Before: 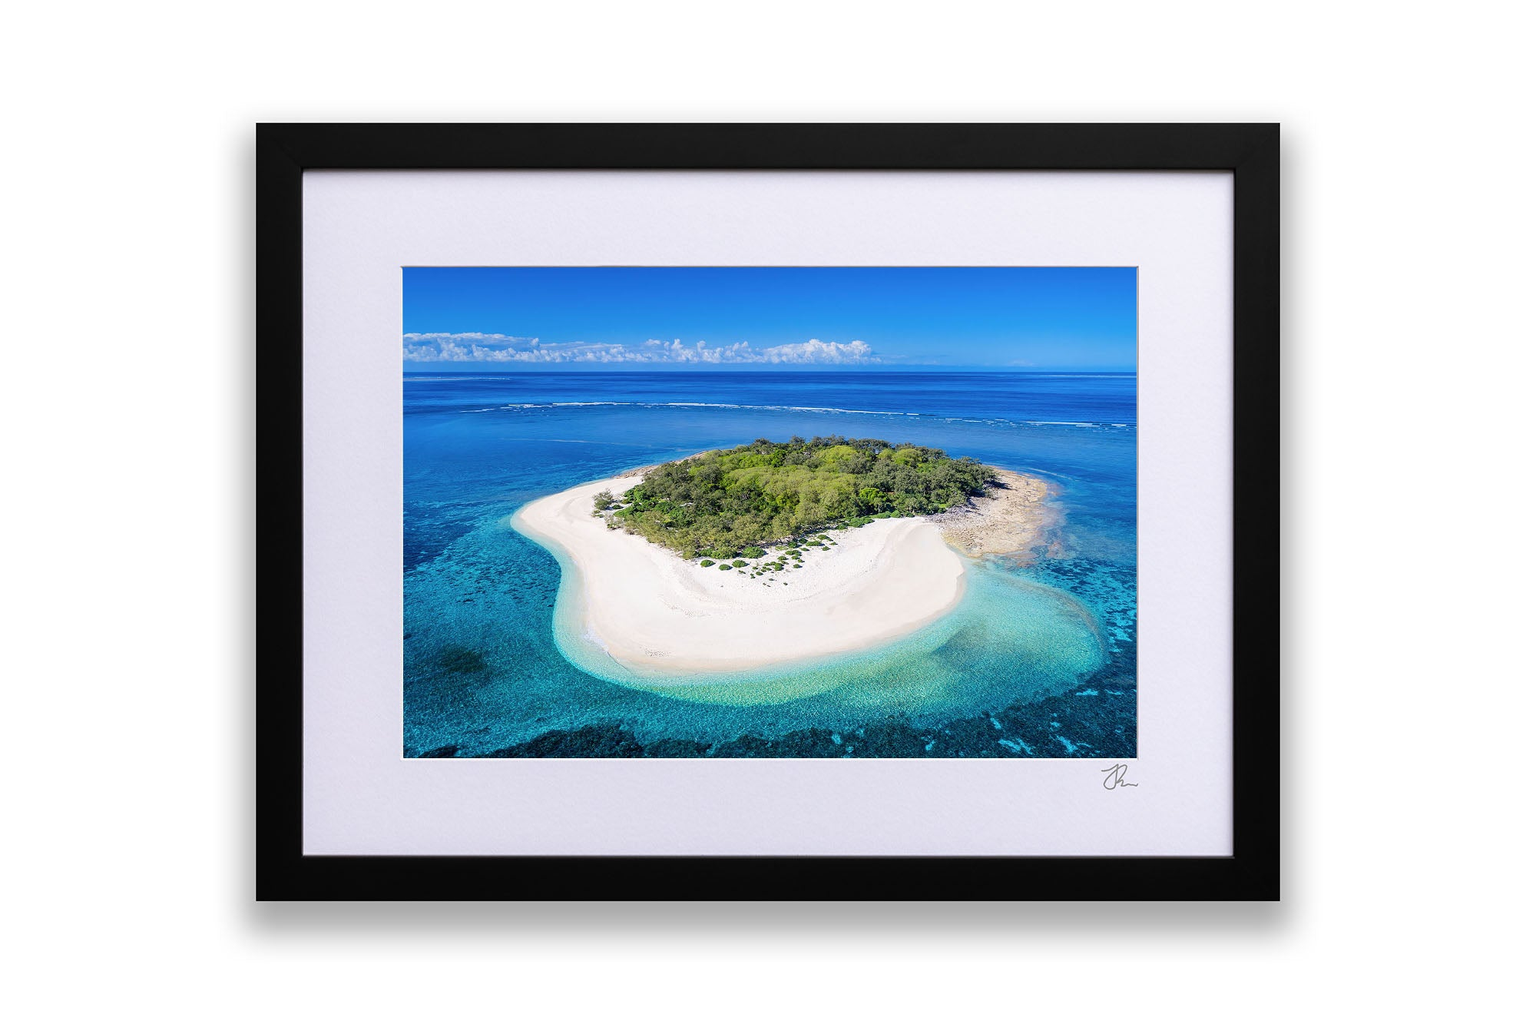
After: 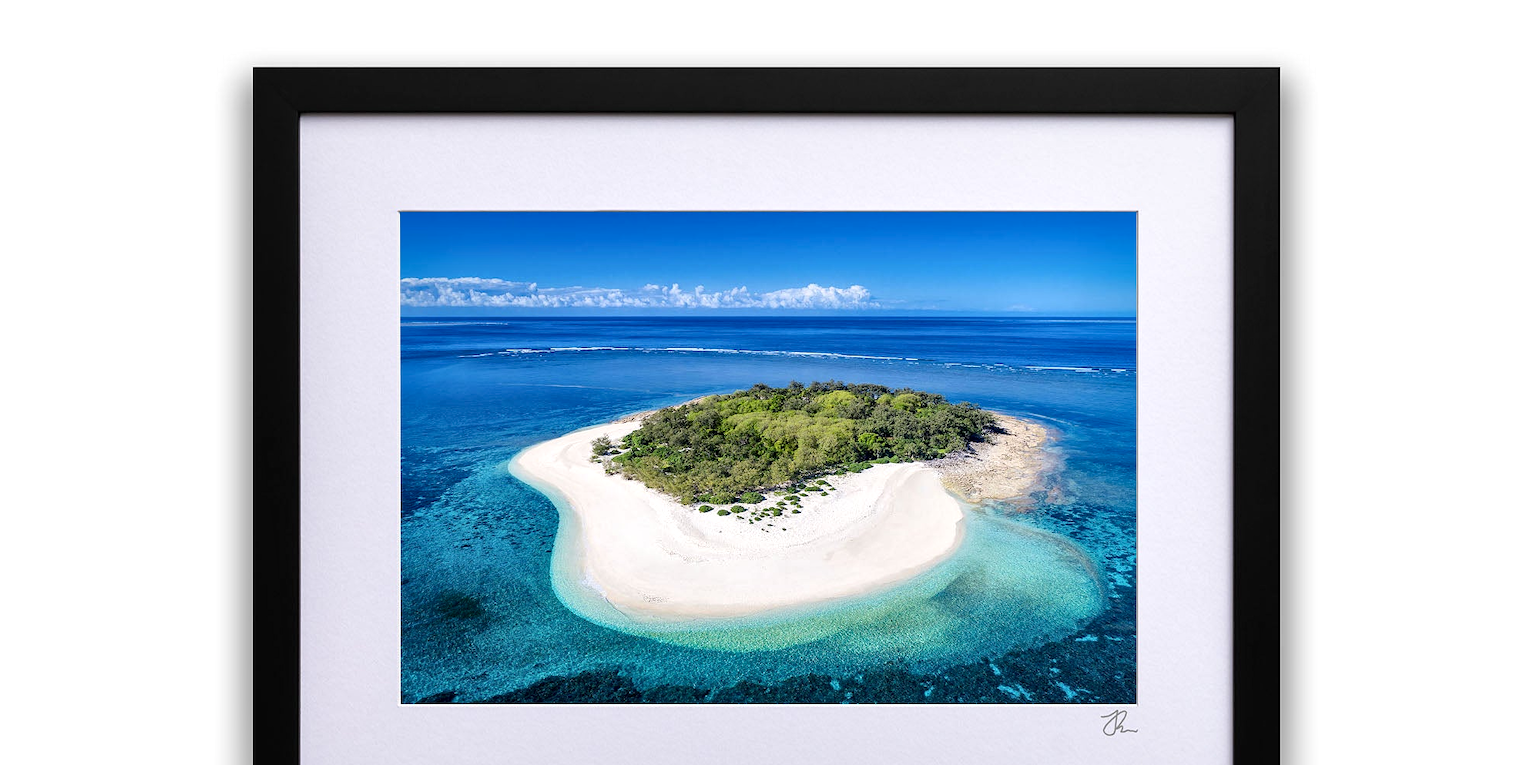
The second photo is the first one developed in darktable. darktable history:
local contrast: mode bilateral grid, contrast 25, coarseness 60, detail 151%, midtone range 0.2
crop: left 0.26%, top 5.499%, bottom 19.863%
